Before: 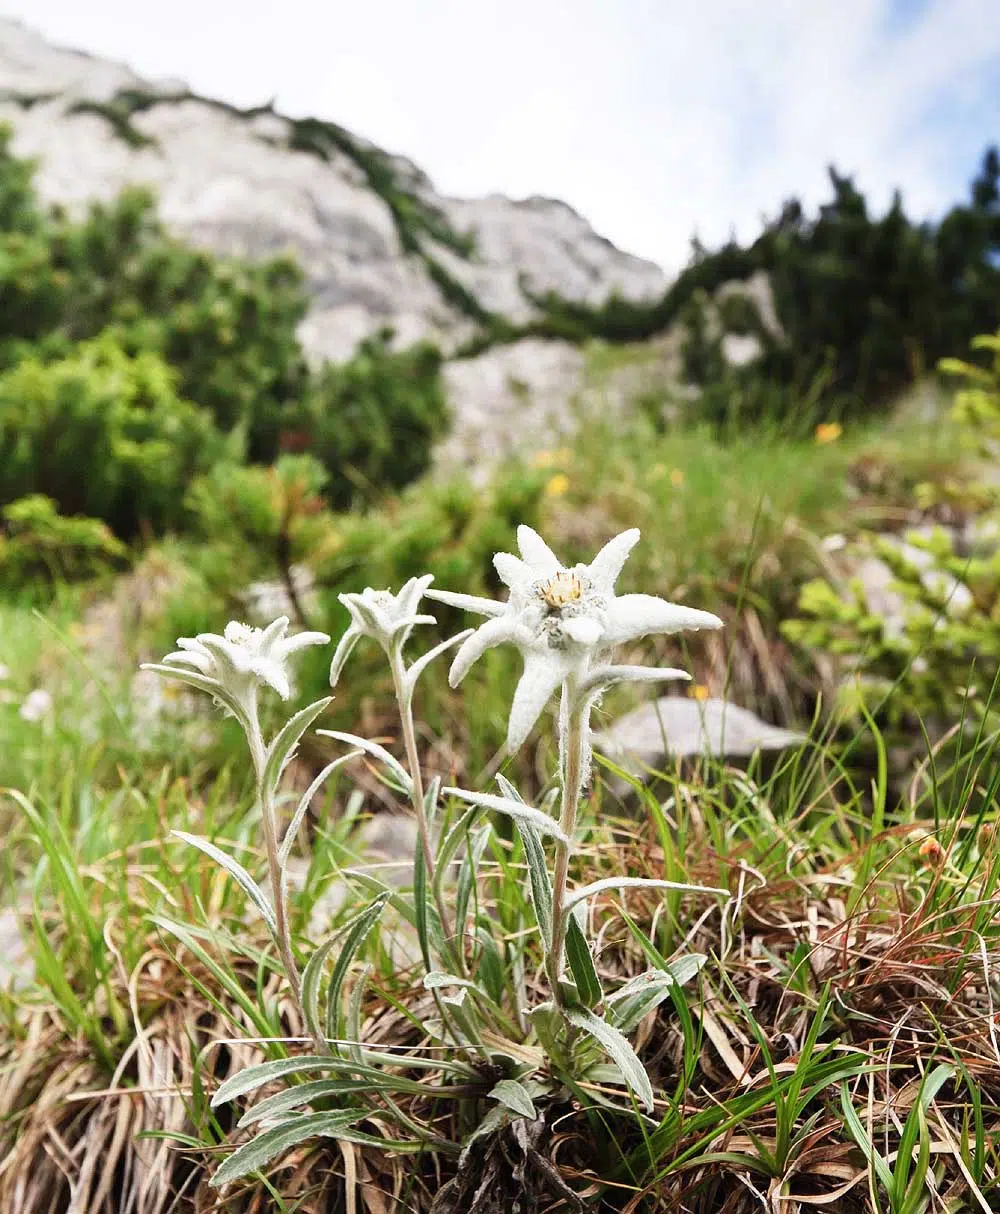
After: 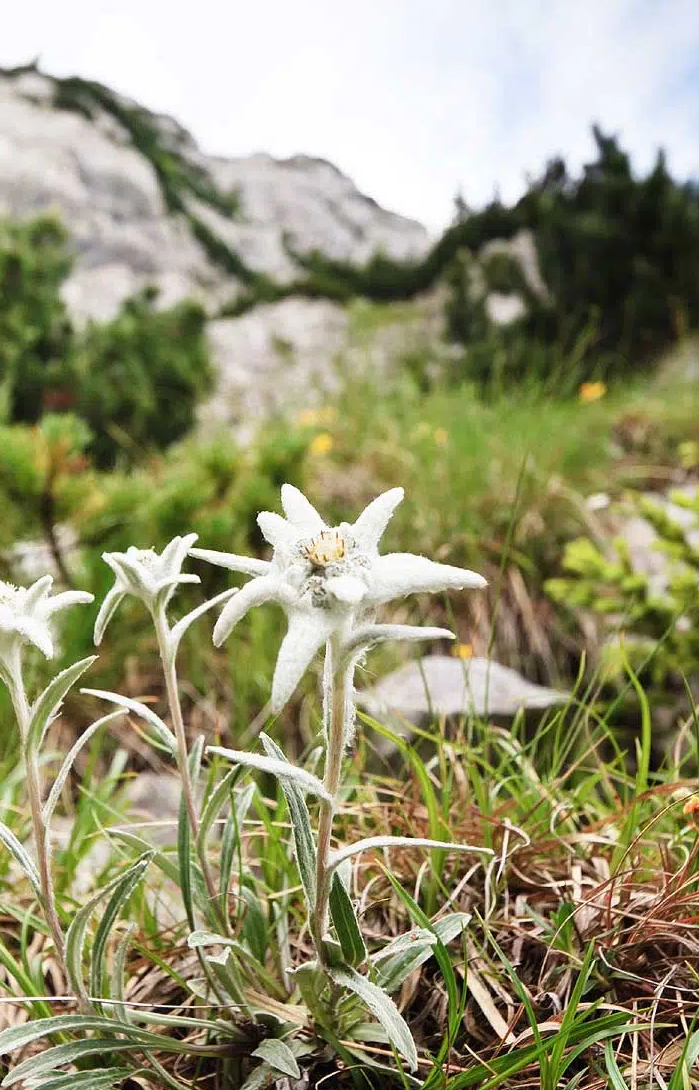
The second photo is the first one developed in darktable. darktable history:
crop and rotate: left 23.685%, top 3.381%, right 6.373%, bottom 6.774%
